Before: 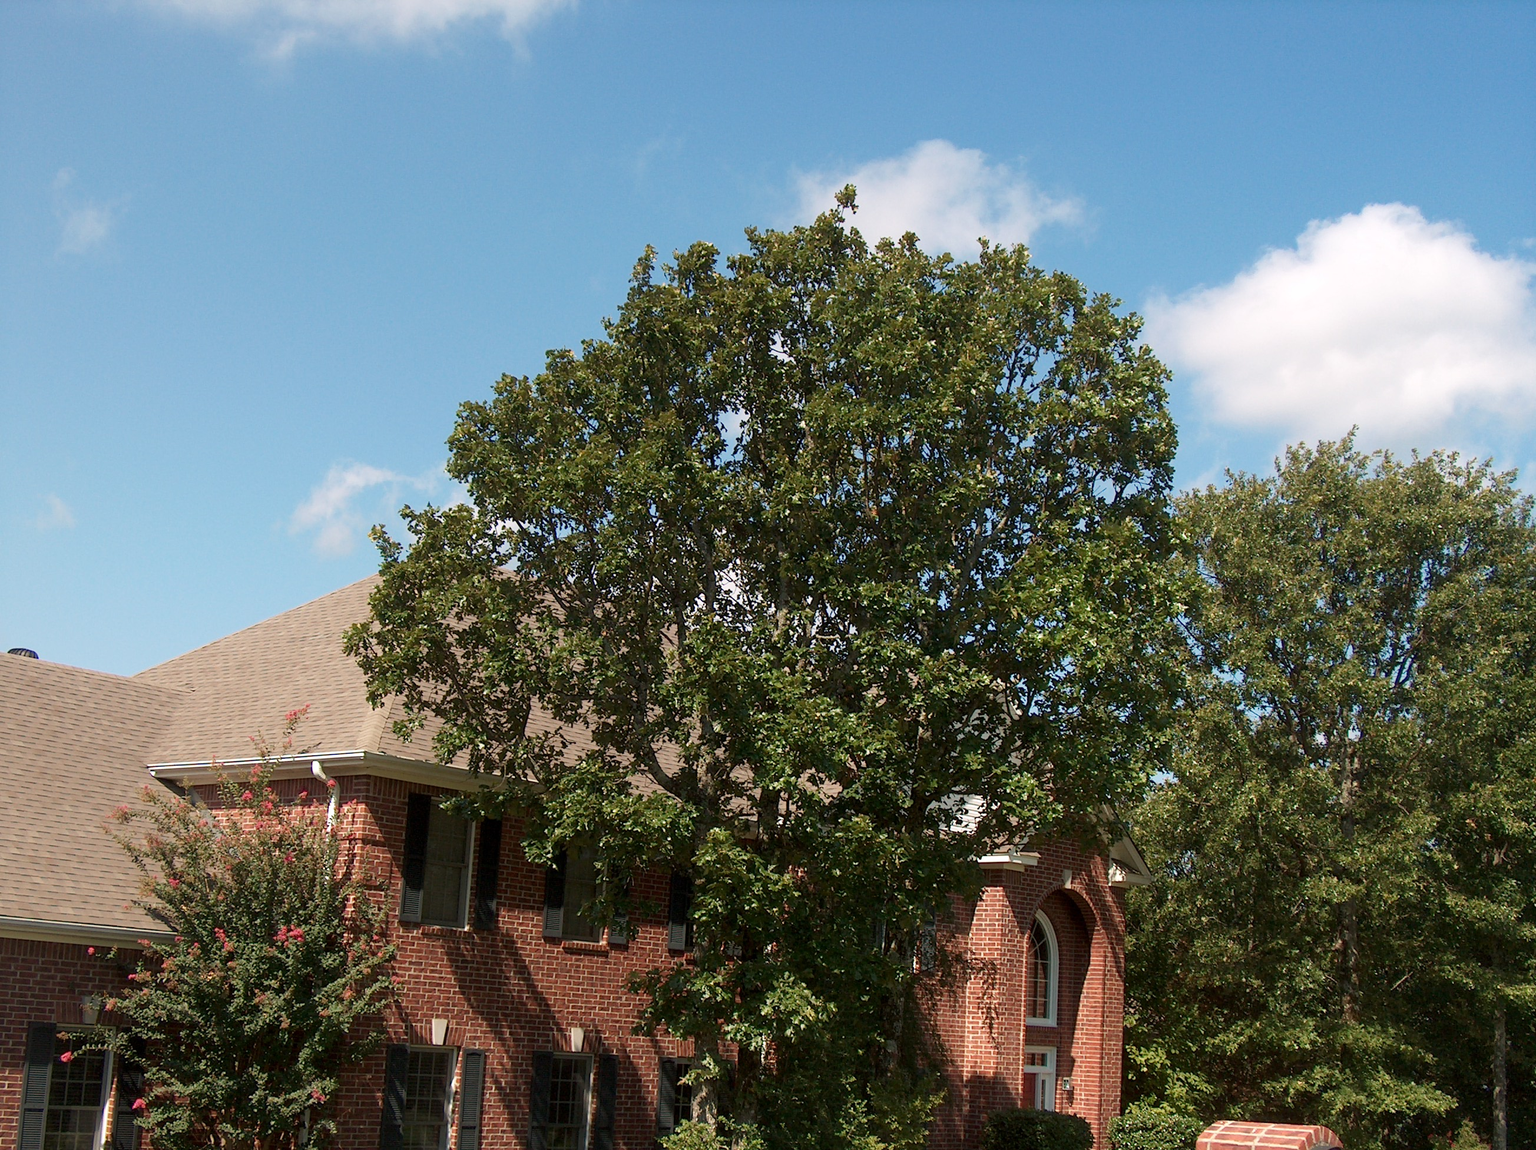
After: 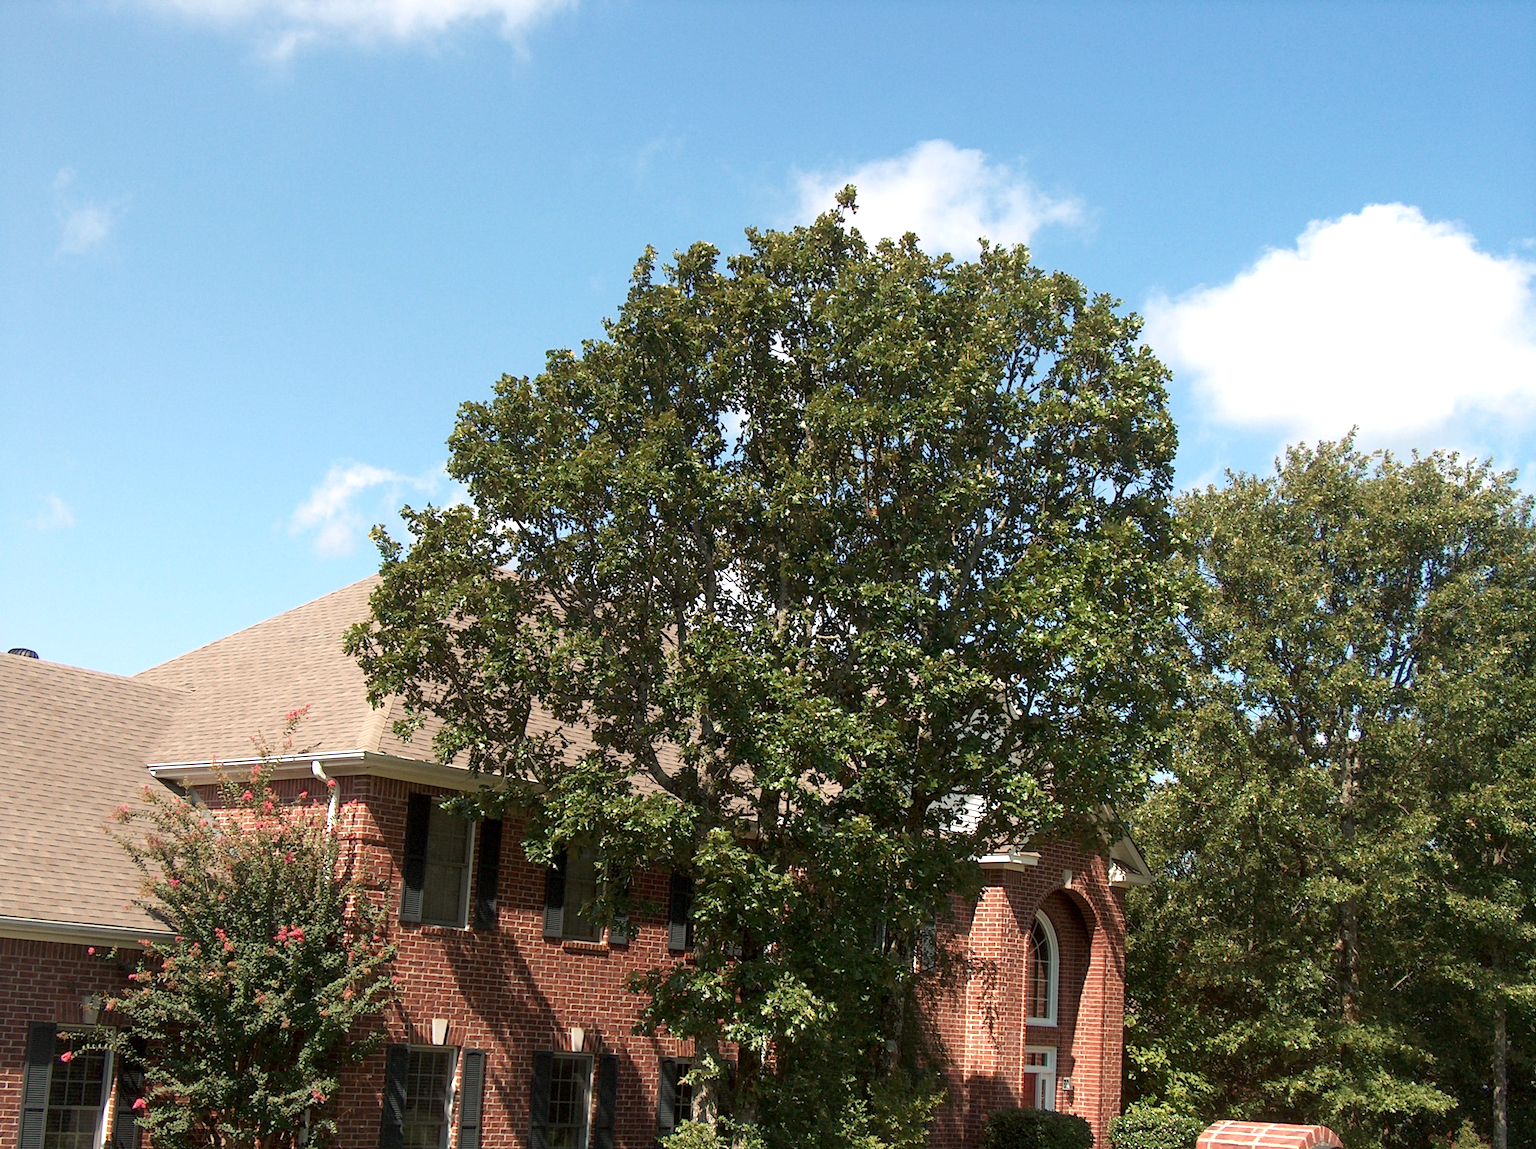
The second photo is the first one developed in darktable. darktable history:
exposure: exposure 0.488 EV, compensate exposure bias true, compensate highlight preservation false
contrast brightness saturation: saturation -0.065
